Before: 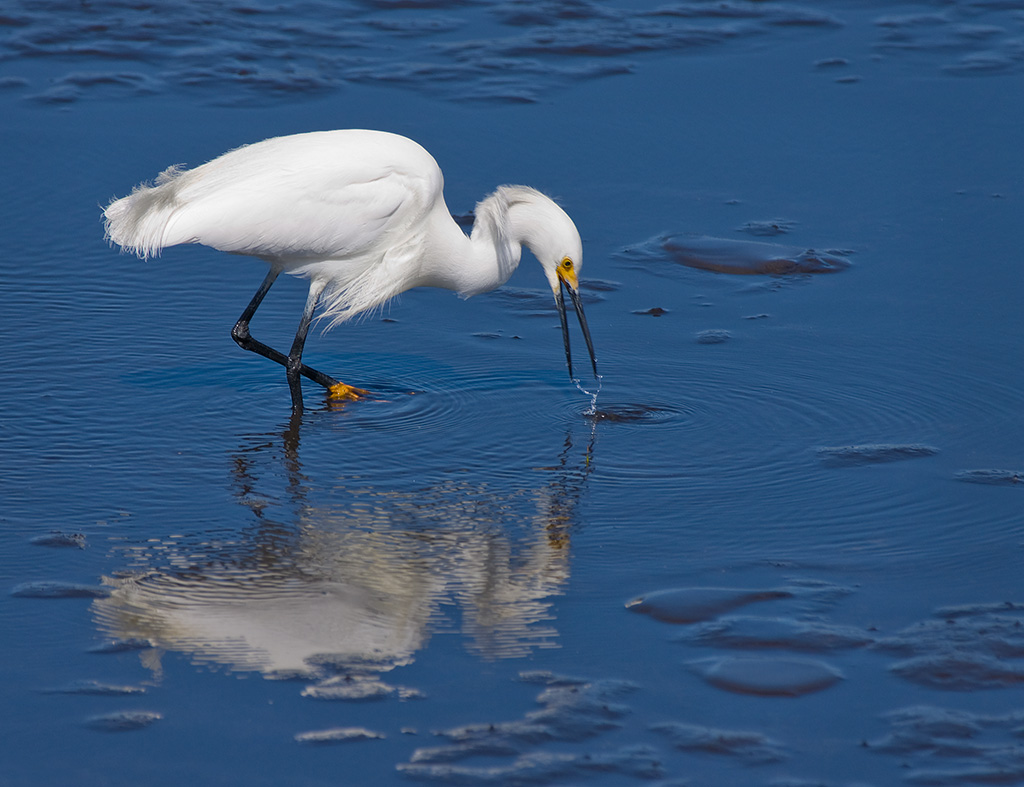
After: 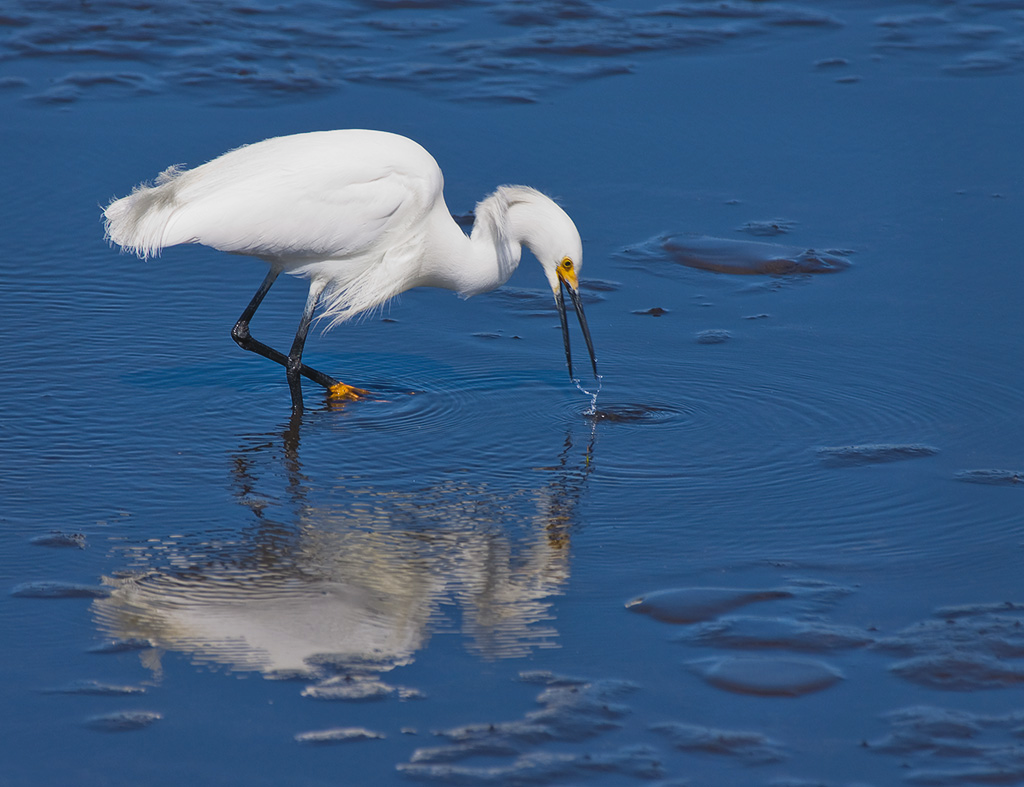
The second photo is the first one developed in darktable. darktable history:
shadows and highlights: shadows 25.8, highlights -25.12
tone curve: curves: ch0 [(0, 0.045) (0.155, 0.169) (0.46, 0.466) (0.751, 0.788) (1, 0.961)]; ch1 [(0, 0) (0.43, 0.408) (0.472, 0.469) (0.505, 0.503) (0.553, 0.555) (0.592, 0.581) (1, 1)]; ch2 [(0, 0) (0.505, 0.495) (0.579, 0.569) (1, 1)], preserve colors none
